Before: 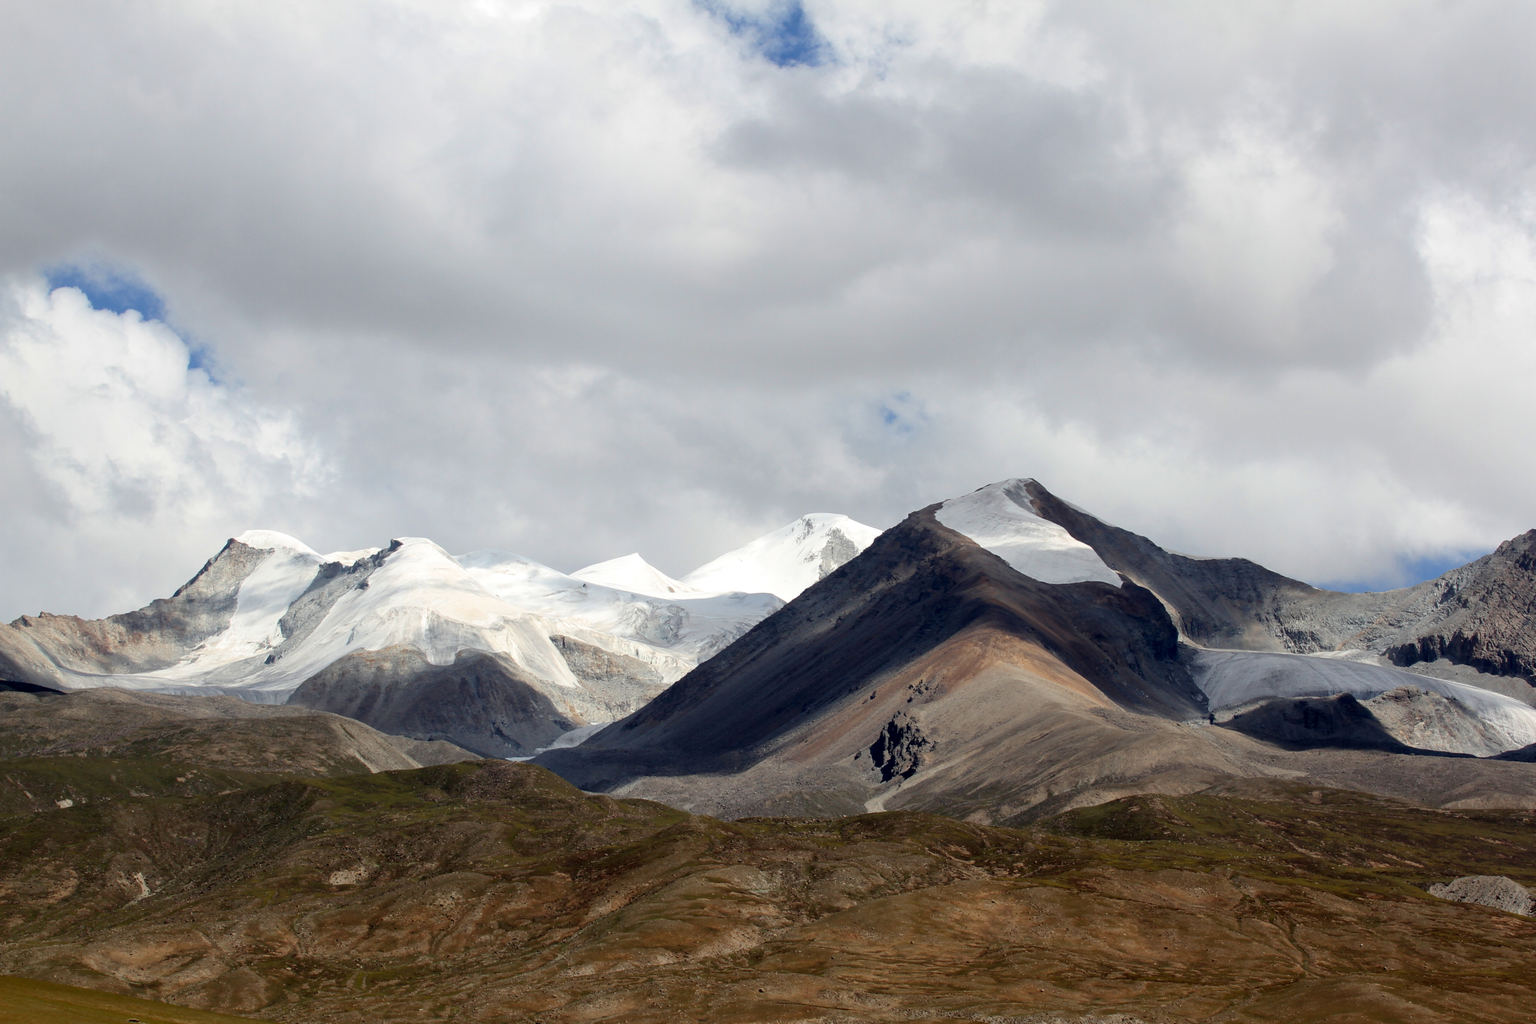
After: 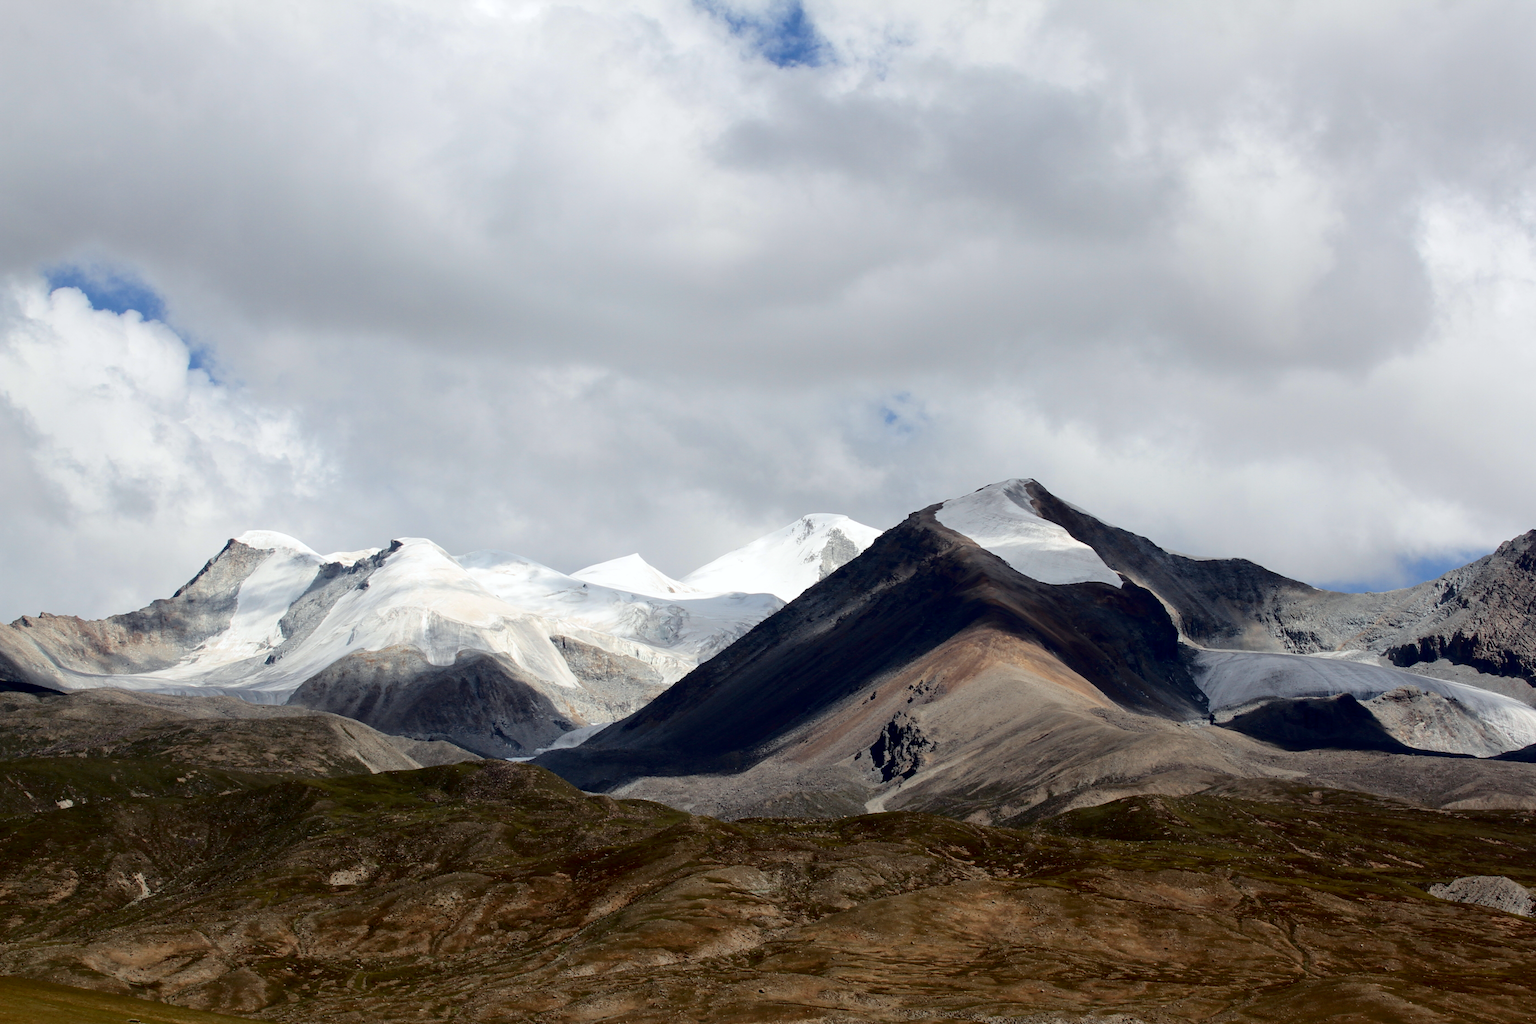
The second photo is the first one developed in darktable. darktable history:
white balance: red 0.988, blue 1.017
fill light: exposure -2 EV, width 8.6
